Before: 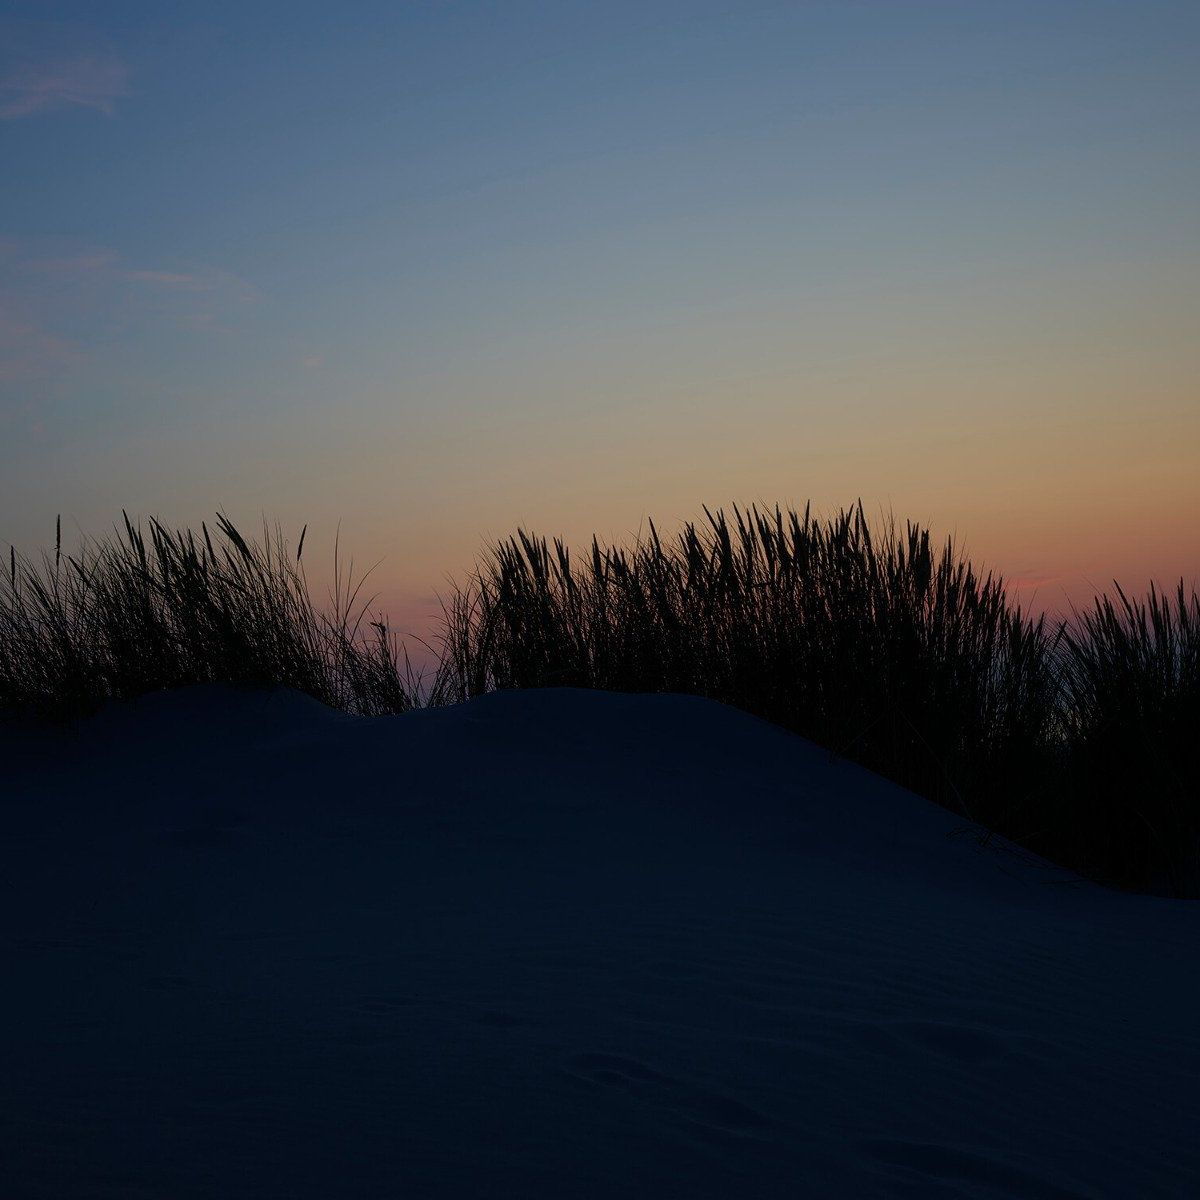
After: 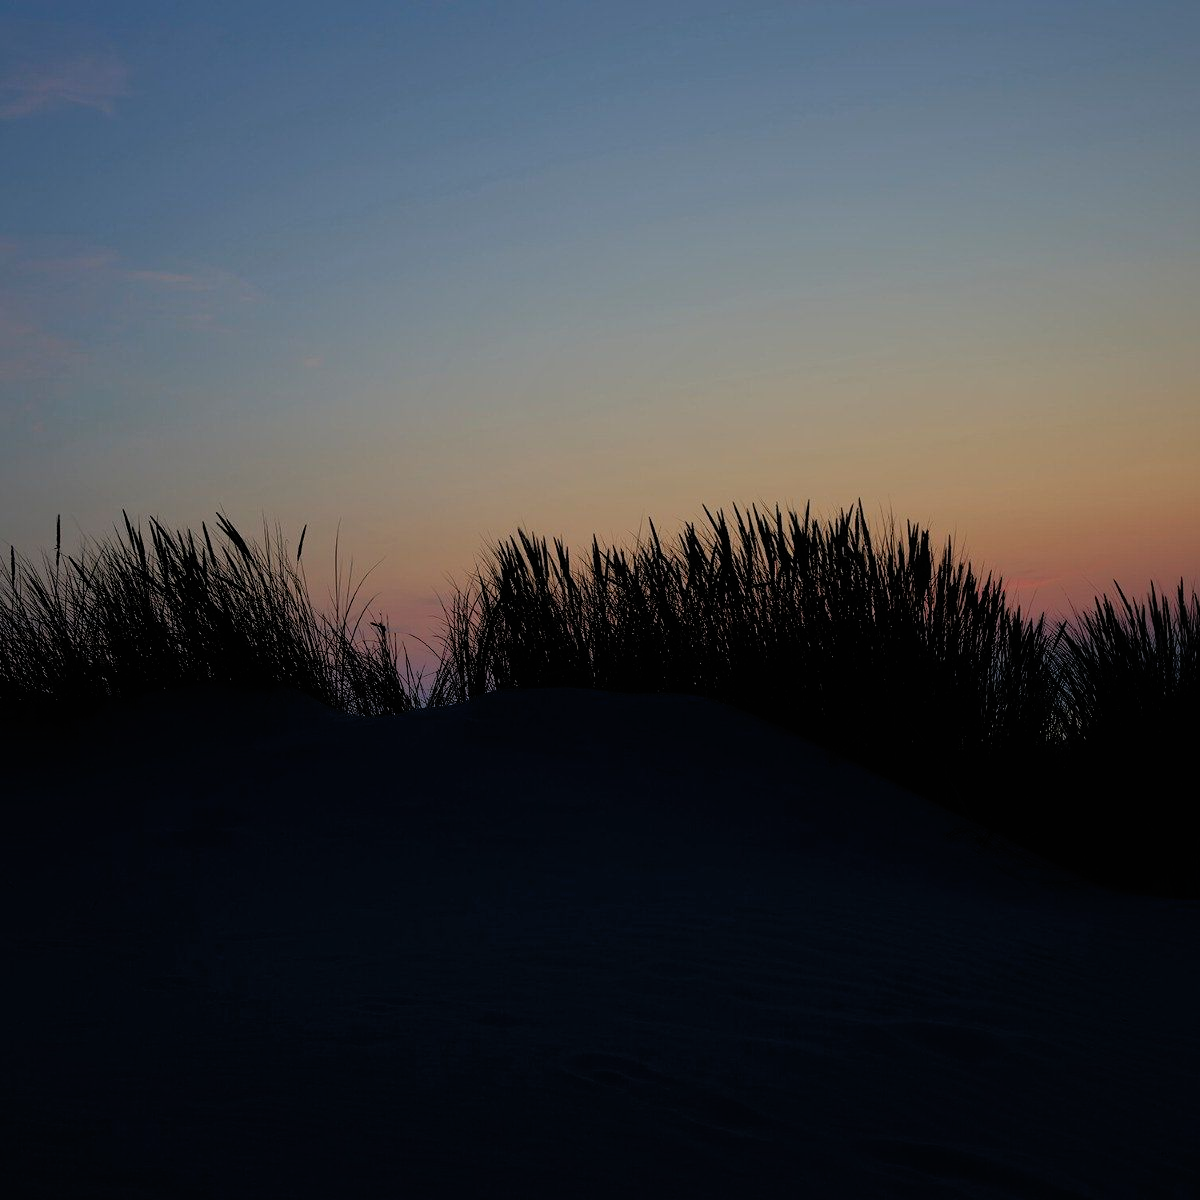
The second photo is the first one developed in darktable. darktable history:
shadows and highlights: on, module defaults
filmic rgb: black relative exposure -7.75 EV, white relative exposure 4.4 EV, threshold 3 EV, hardness 3.76, latitude 50%, contrast 1.1, color science v5 (2021), contrast in shadows safe, contrast in highlights safe, enable highlight reconstruction true
bloom: size 38%, threshold 95%, strength 30%
